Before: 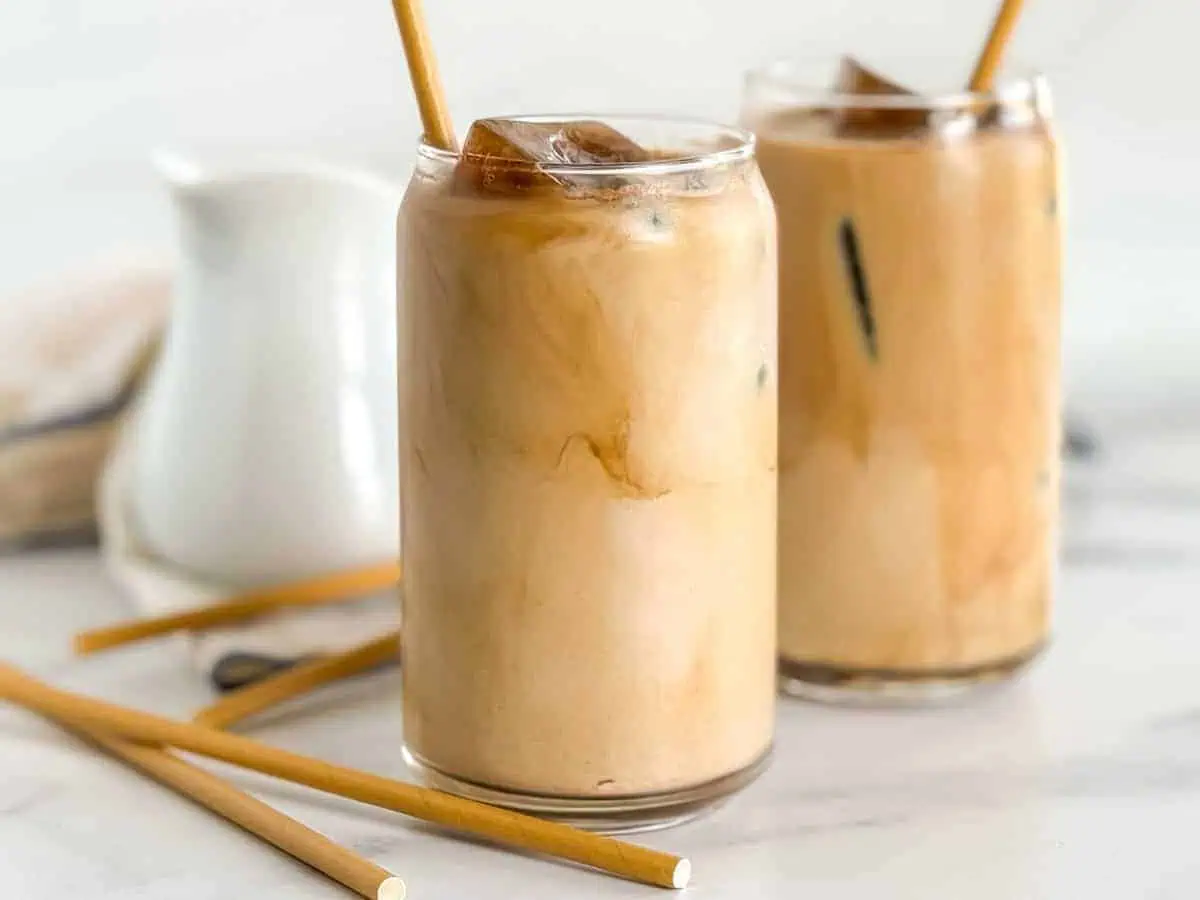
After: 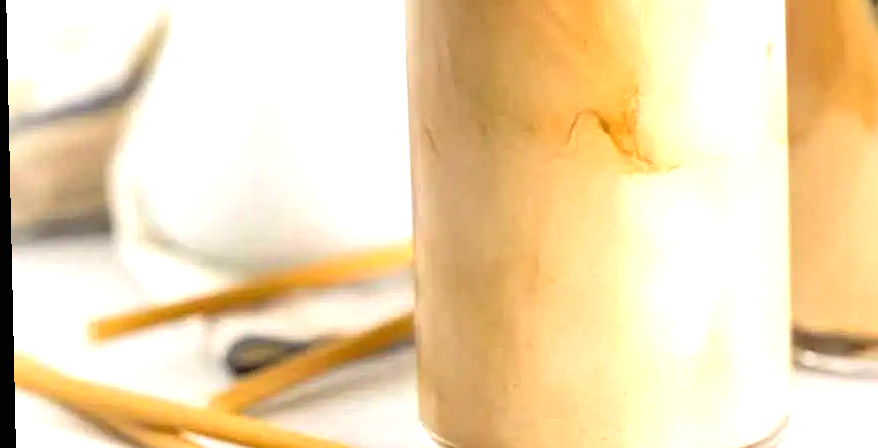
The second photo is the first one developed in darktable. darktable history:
exposure: black level correction 0, exposure 1 EV, compensate highlight preservation false
rotate and perspective: rotation -1.24°, automatic cropping off
crop: top 36.498%, right 27.964%, bottom 14.995%
